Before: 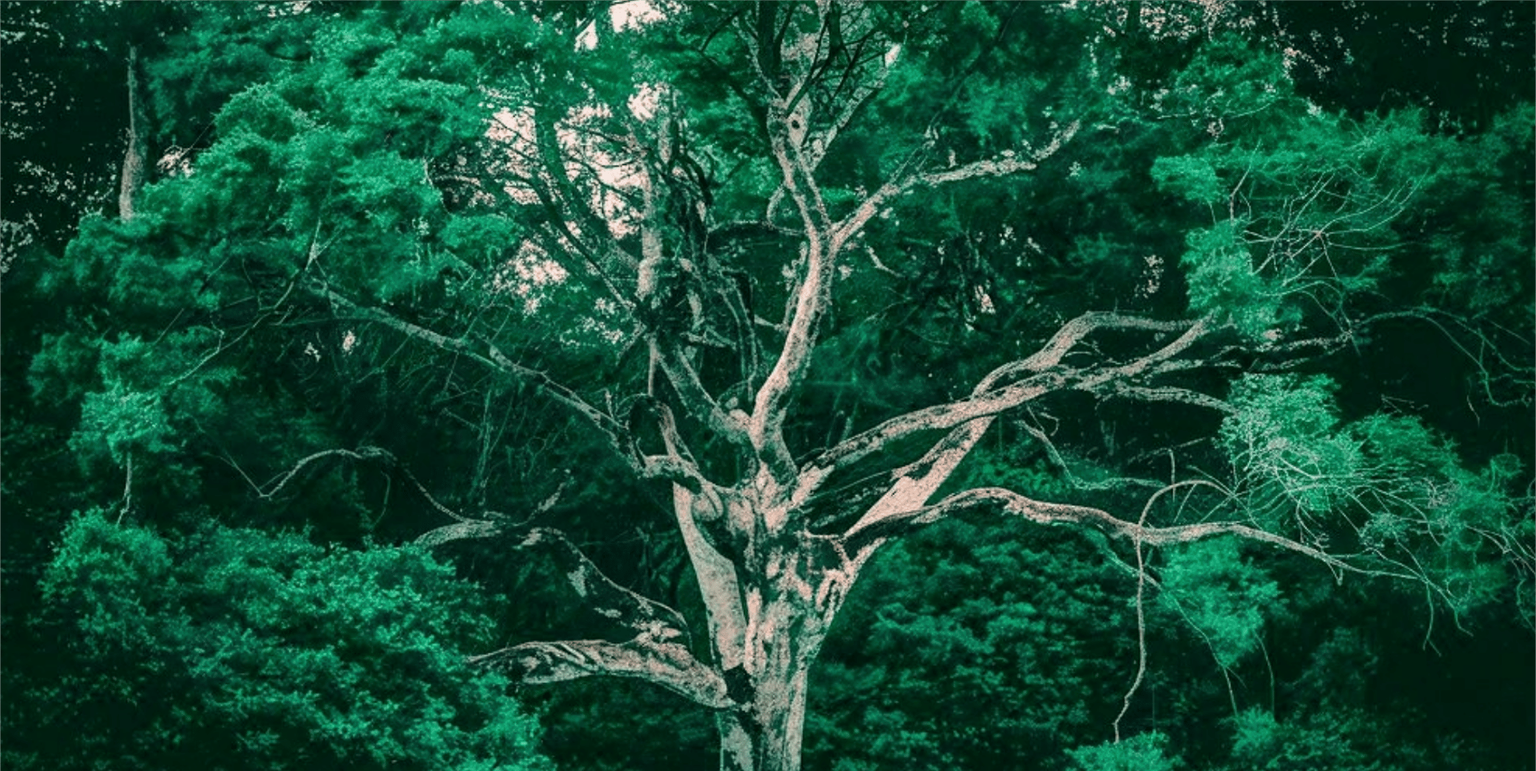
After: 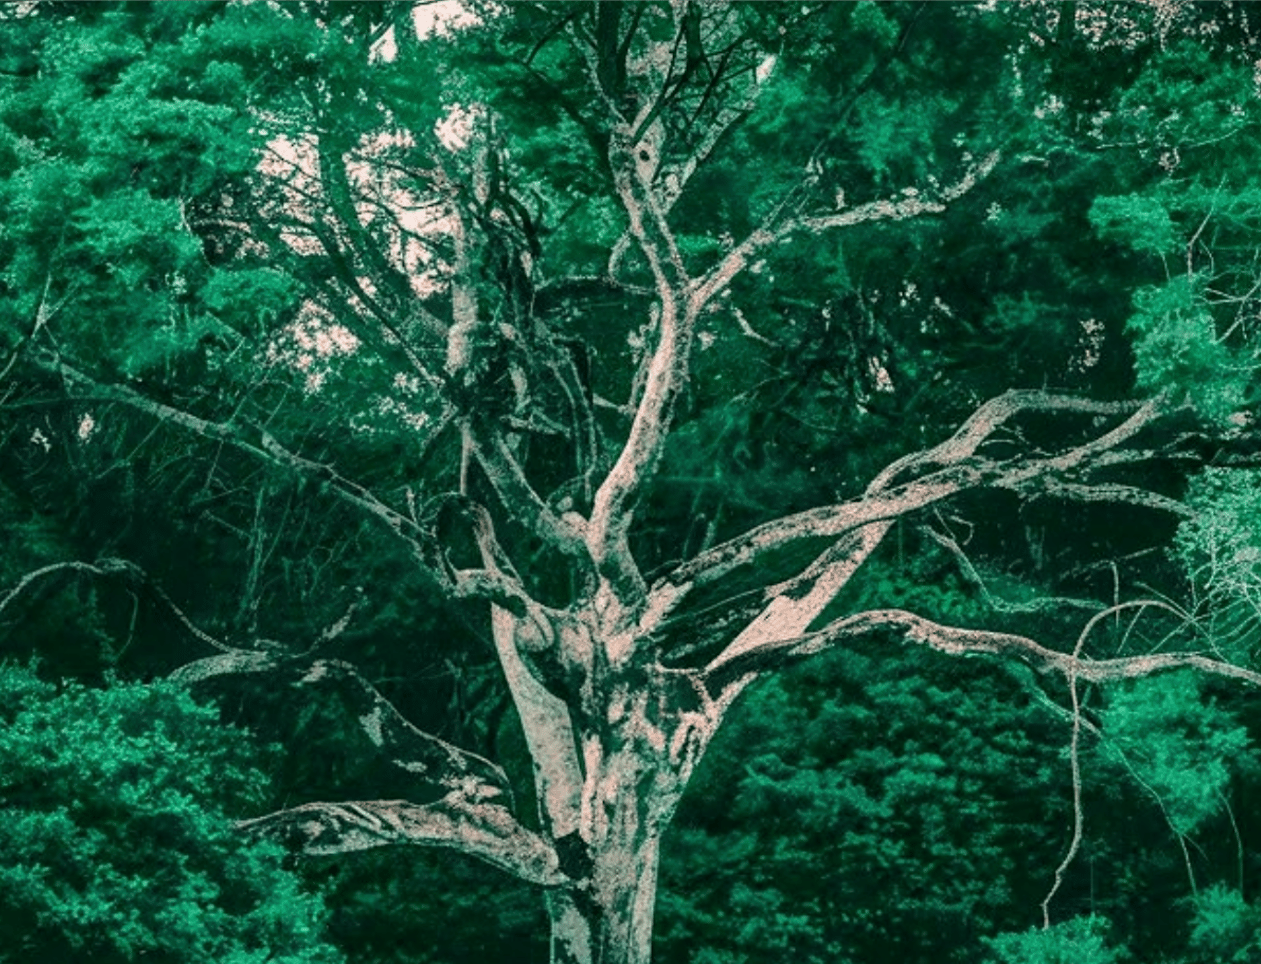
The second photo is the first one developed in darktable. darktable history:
crop and rotate: left 18.28%, right 15.993%
